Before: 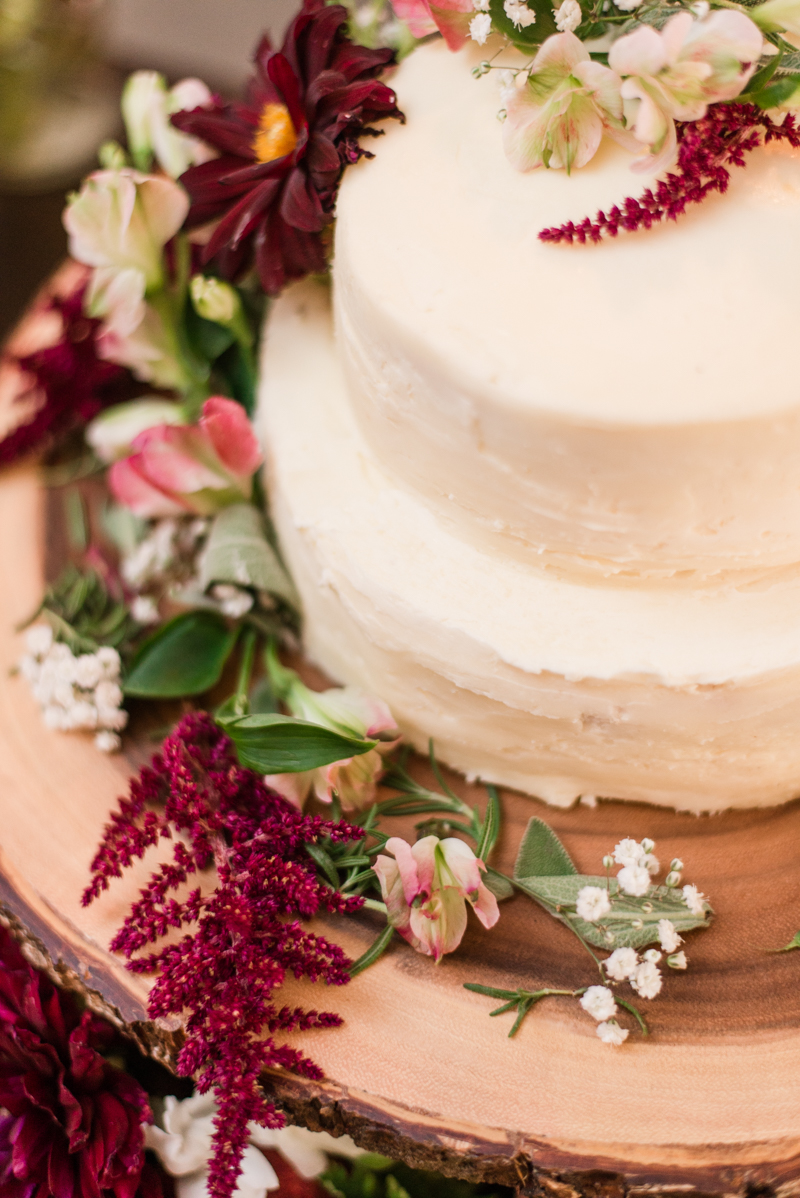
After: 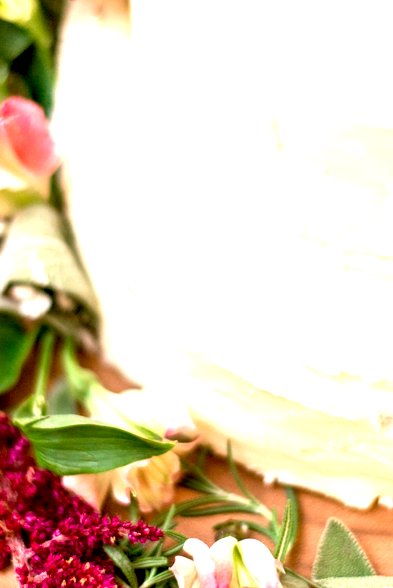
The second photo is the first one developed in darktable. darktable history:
exposure: black level correction 0.009, exposure 1.421 EV, compensate highlight preservation false
crop: left 25.354%, top 25.016%, right 25.173%, bottom 25.468%
